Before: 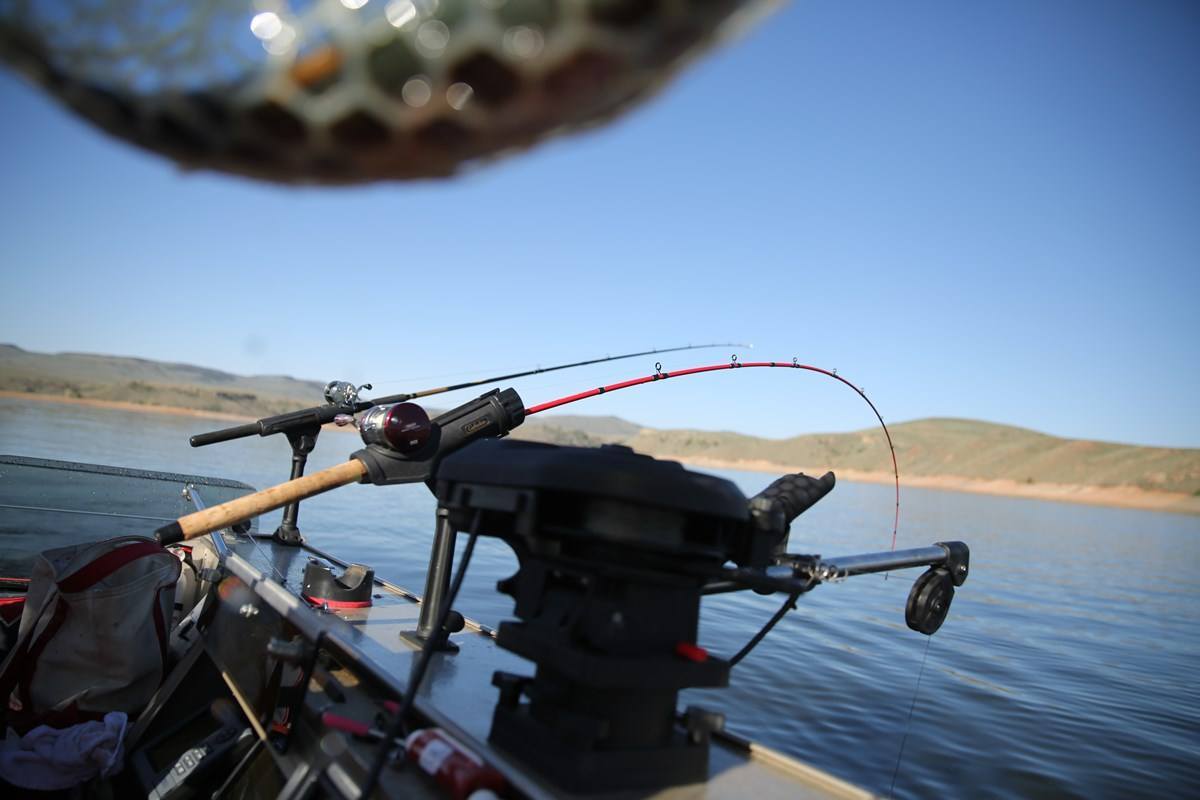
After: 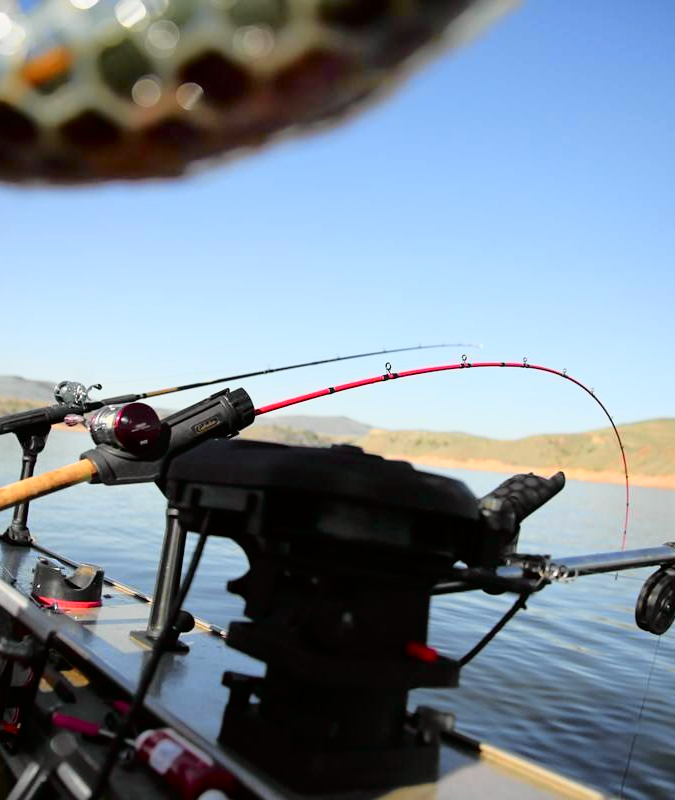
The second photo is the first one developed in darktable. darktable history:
tone curve: curves: ch0 [(0, 0) (0.062, 0.023) (0.168, 0.142) (0.359, 0.44) (0.469, 0.544) (0.634, 0.722) (0.839, 0.909) (0.998, 0.978)]; ch1 [(0, 0) (0.437, 0.453) (0.472, 0.47) (0.502, 0.504) (0.527, 0.546) (0.568, 0.619) (0.608, 0.665) (0.669, 0.748) (0.859, 0.899) (1, 1)]; ch2 [(0, 0) (0.33, 0.301) (0.421, 0.443) (0.473, 0.501) (0.504, 0.504) (0.535, 0.564) (0.575, 0.625) (0.608, 0.676) (1, 1)], color space Lab, independent channels, preserve colors none
crop and rotate: left 22.516%, right 21.234%
